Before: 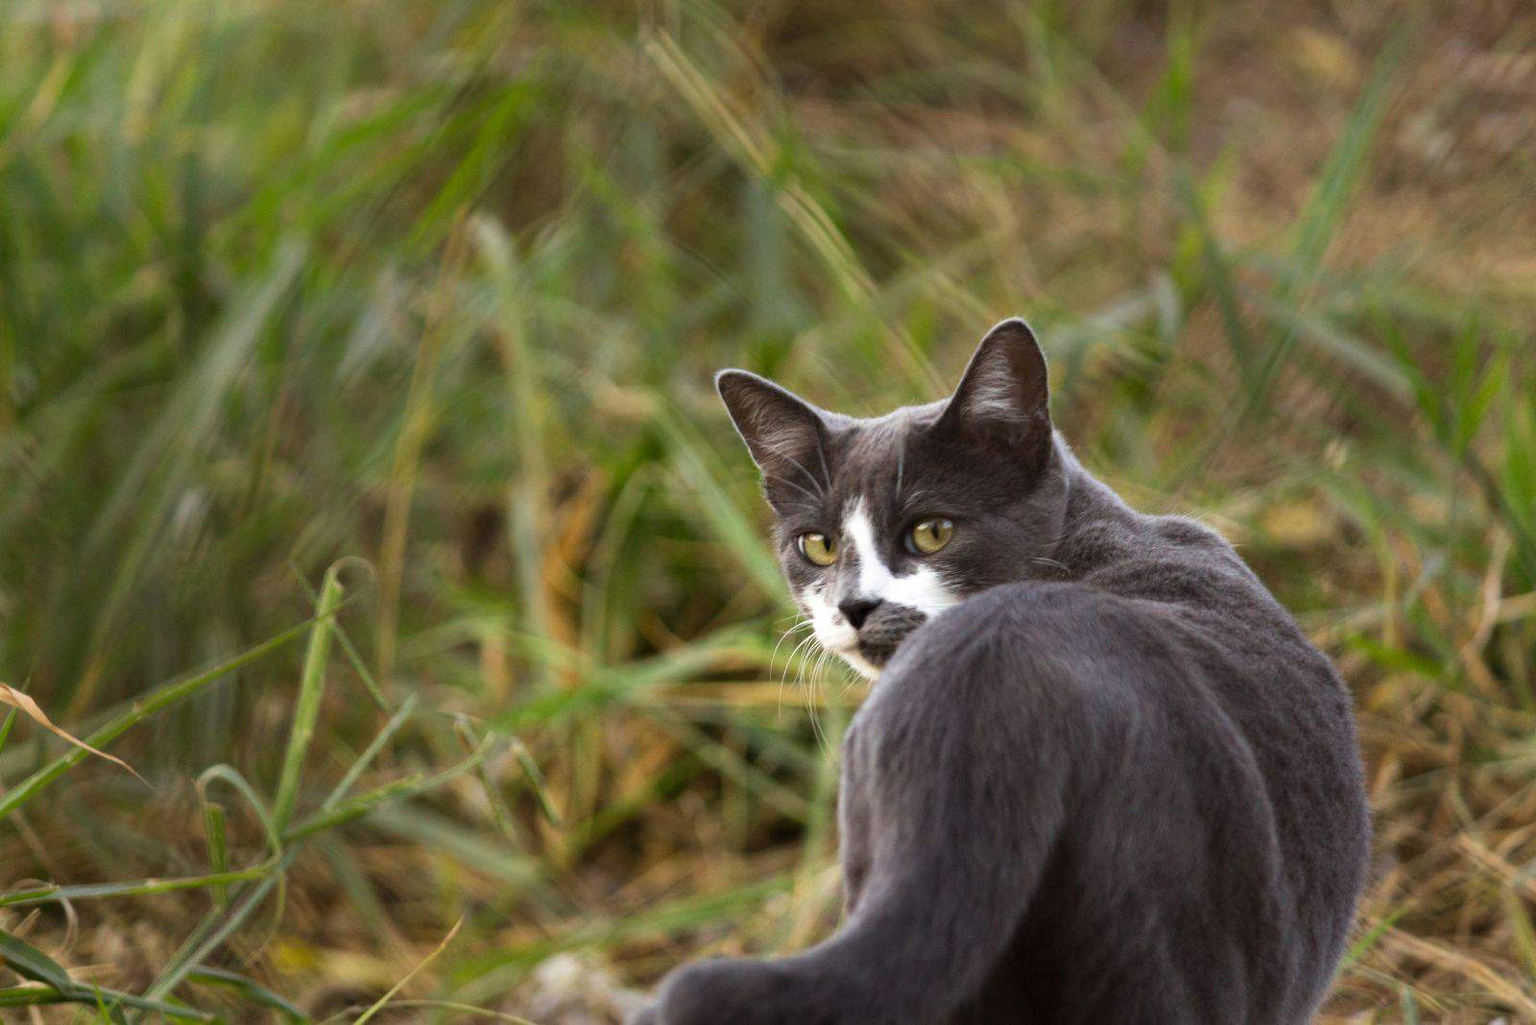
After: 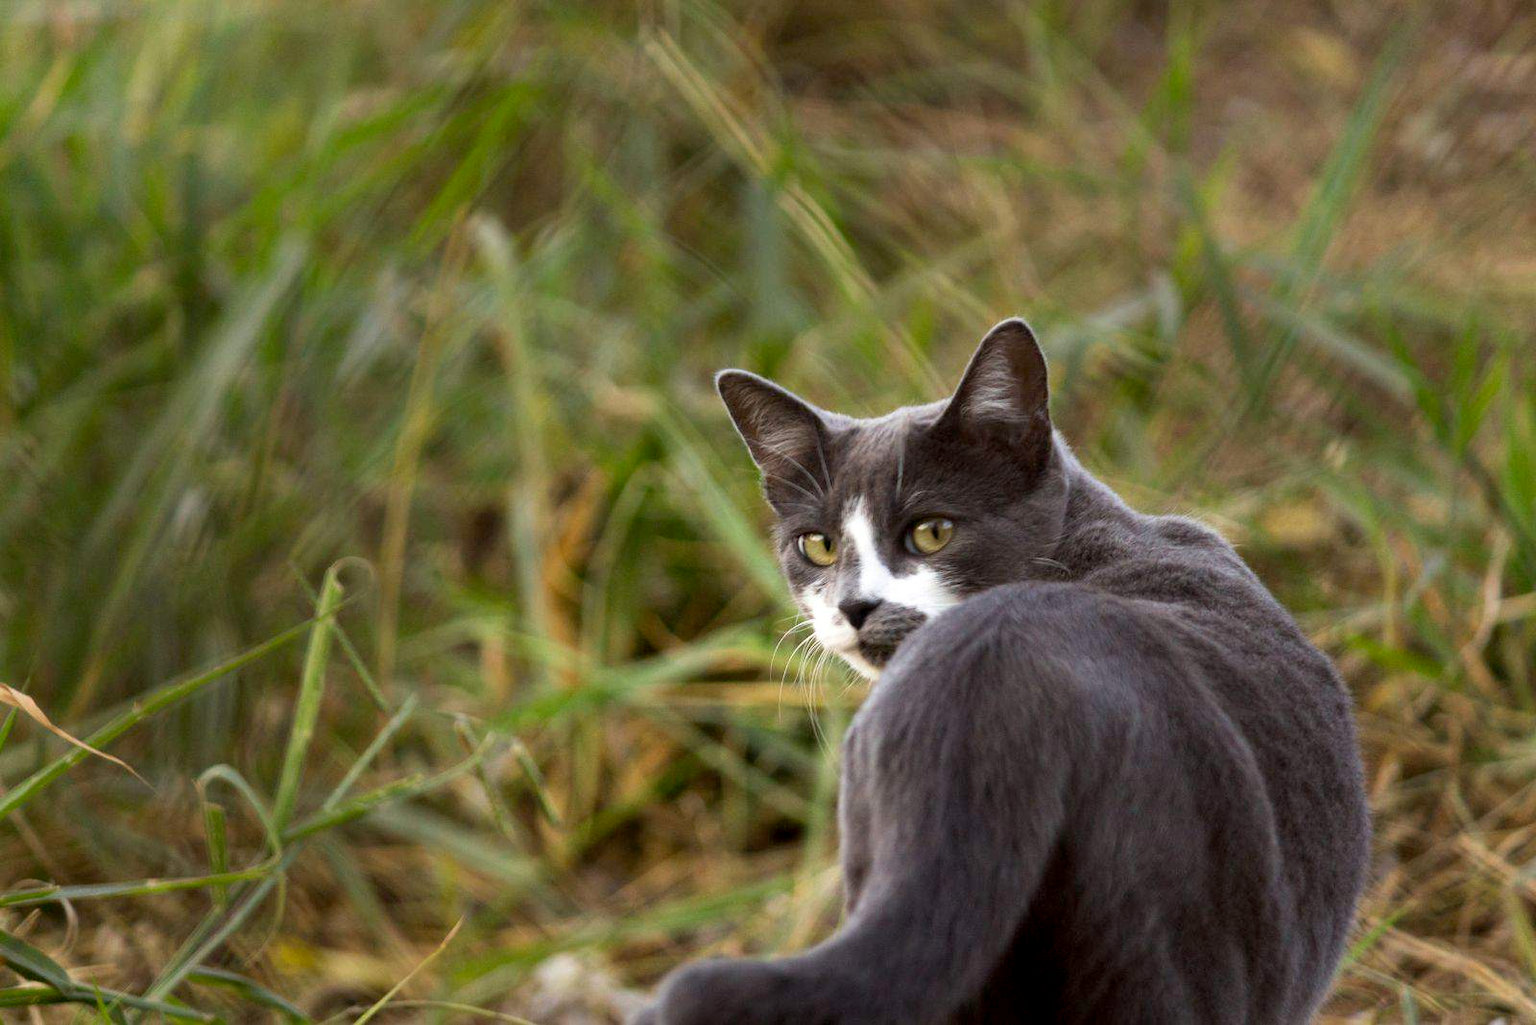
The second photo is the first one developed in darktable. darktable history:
bloom: size 3%, threshold 100%, strength 0%
exposure: black level correction 0.005, exposure 0.014 EV, compensate highlight preservation false
